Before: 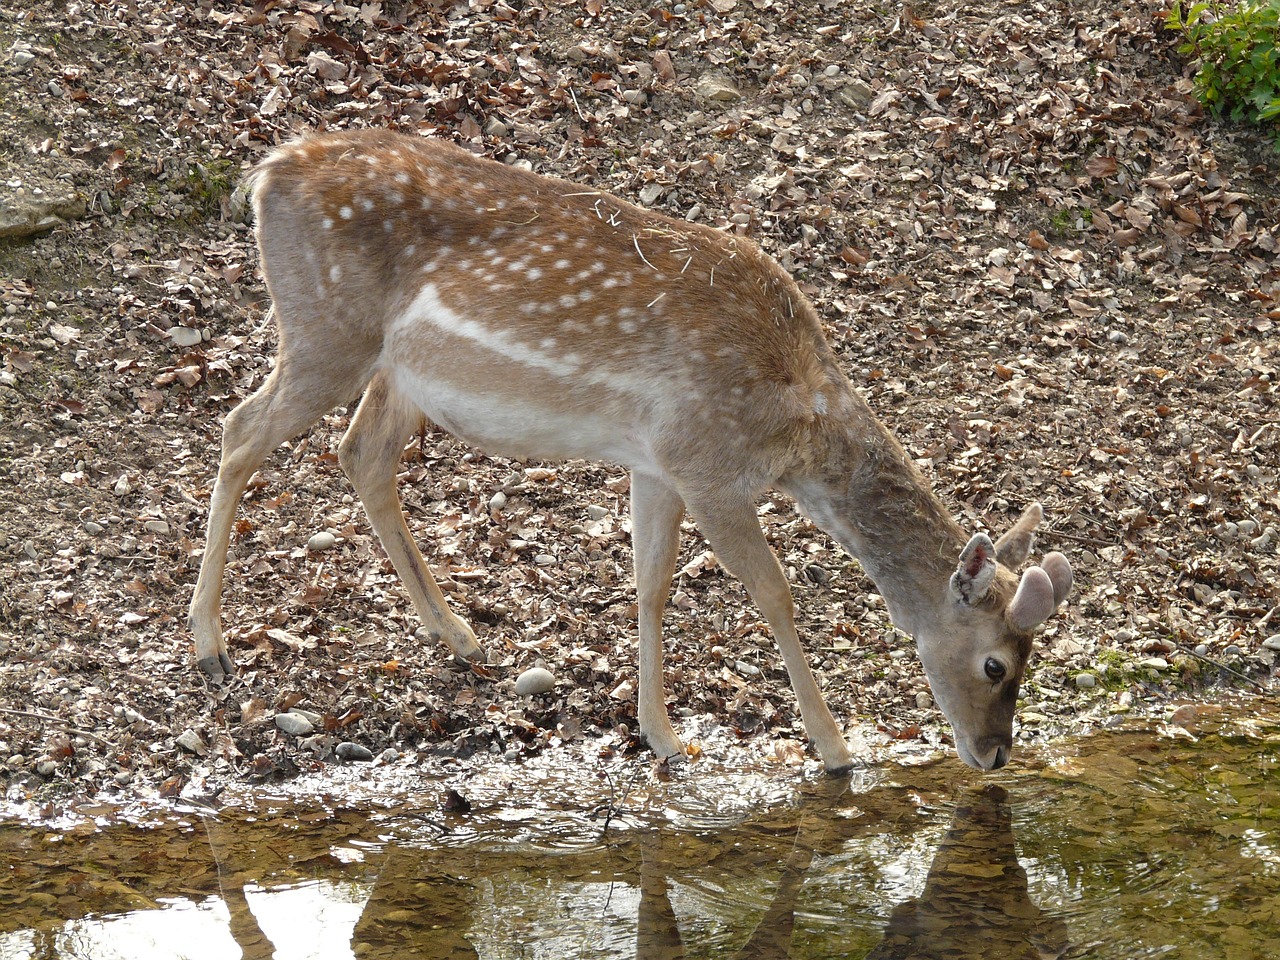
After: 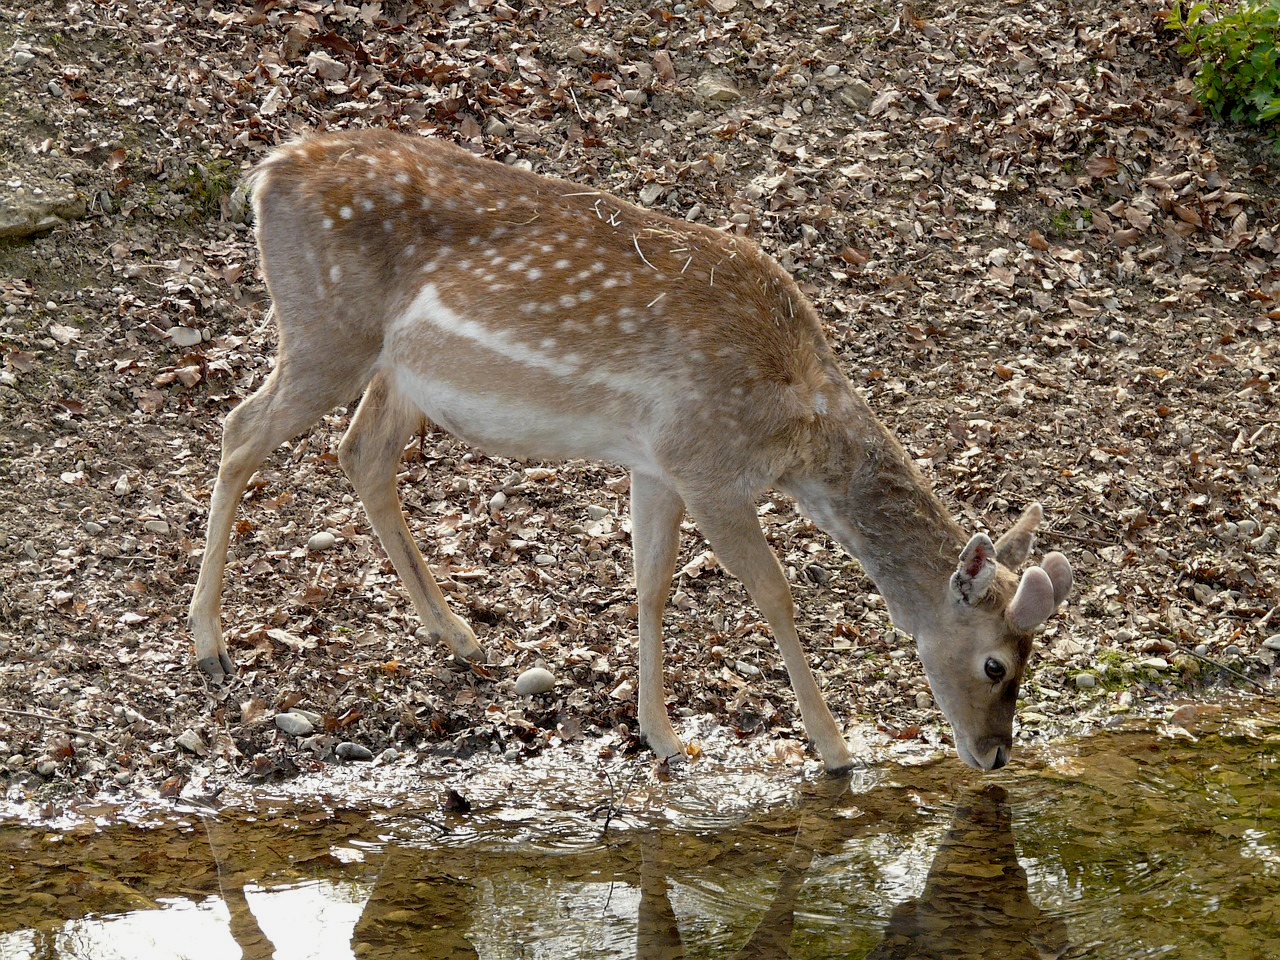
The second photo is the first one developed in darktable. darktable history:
exposure: black level correction 0.009, exposure -0.159 EV, compensate highlight preservation false
tone equalizer: on, module defaults
